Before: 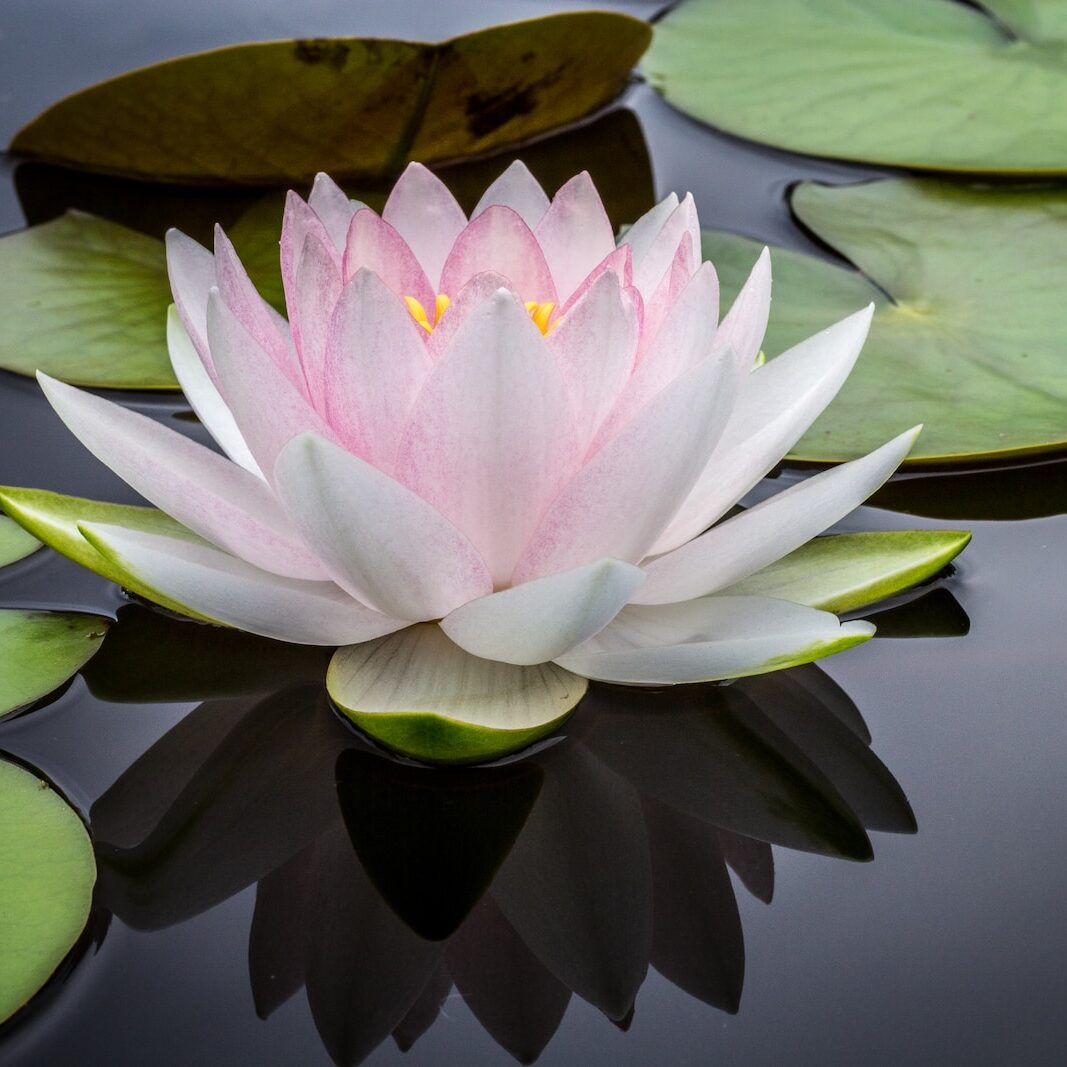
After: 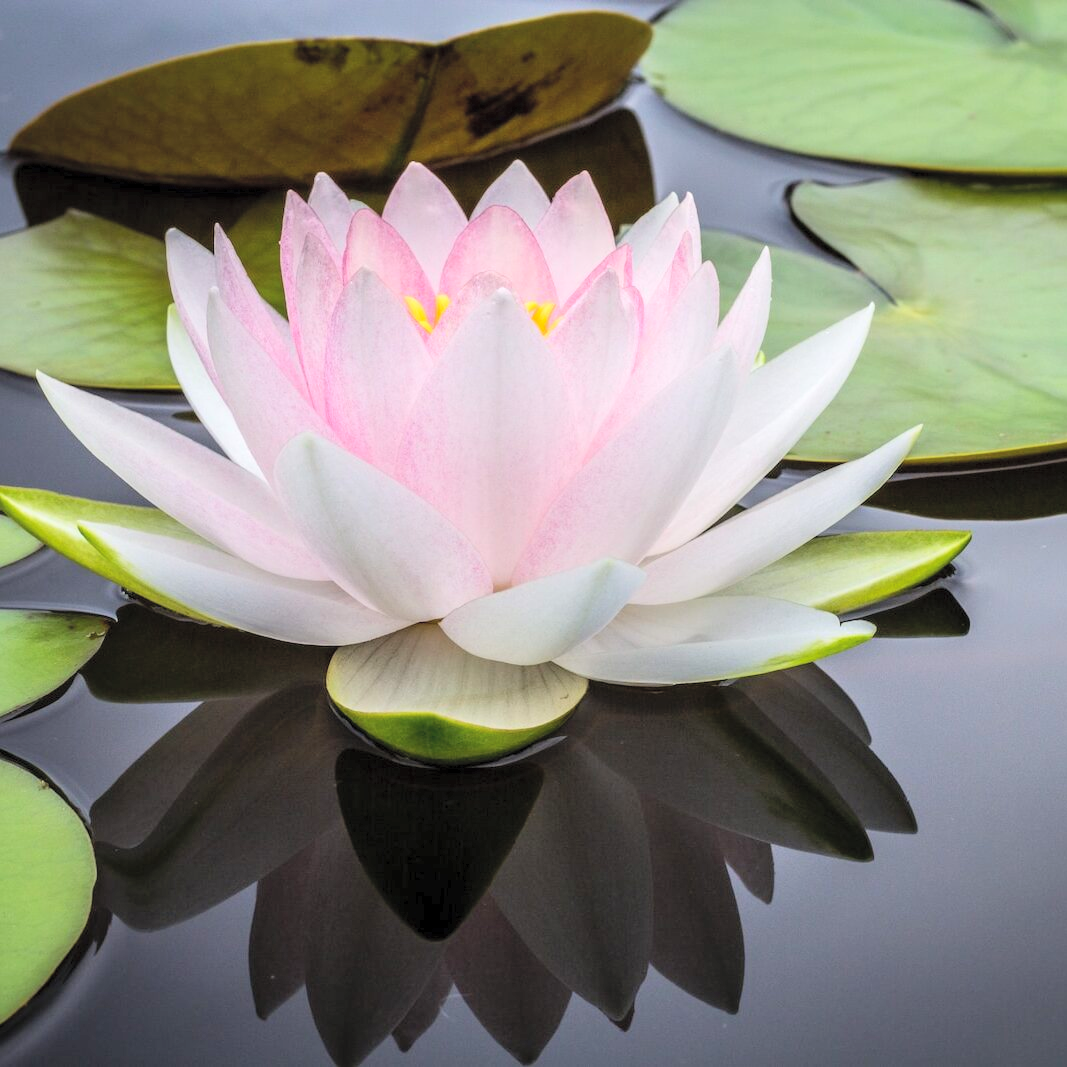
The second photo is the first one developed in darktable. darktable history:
contrast brightness saturation: contrast 0.104, brightness 0.293, saturation 0.147
